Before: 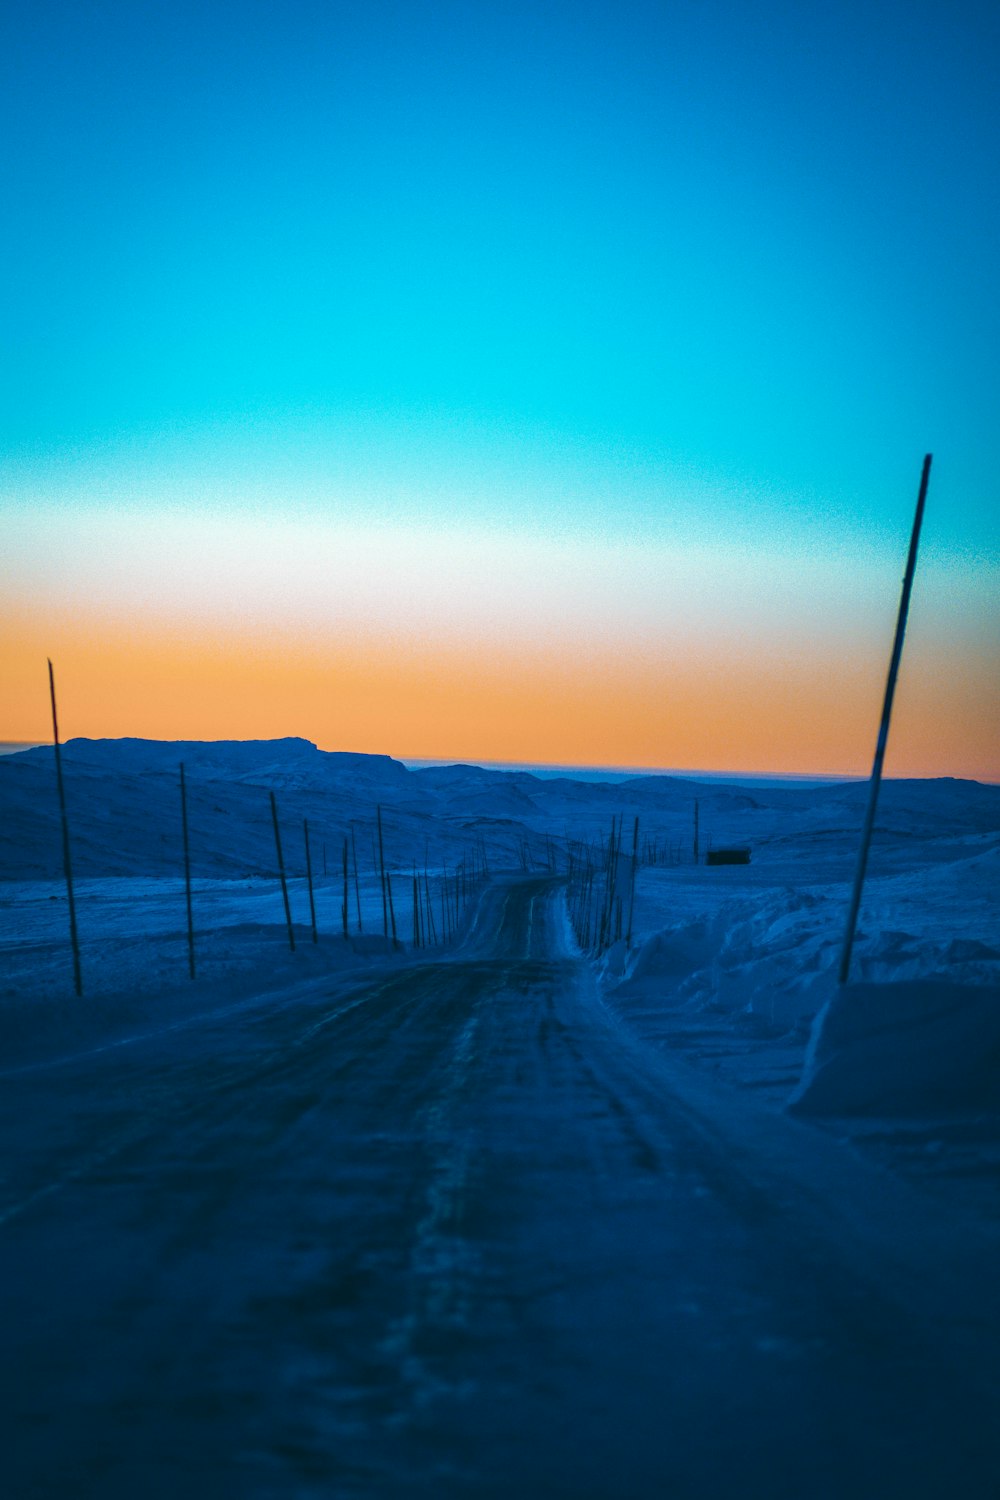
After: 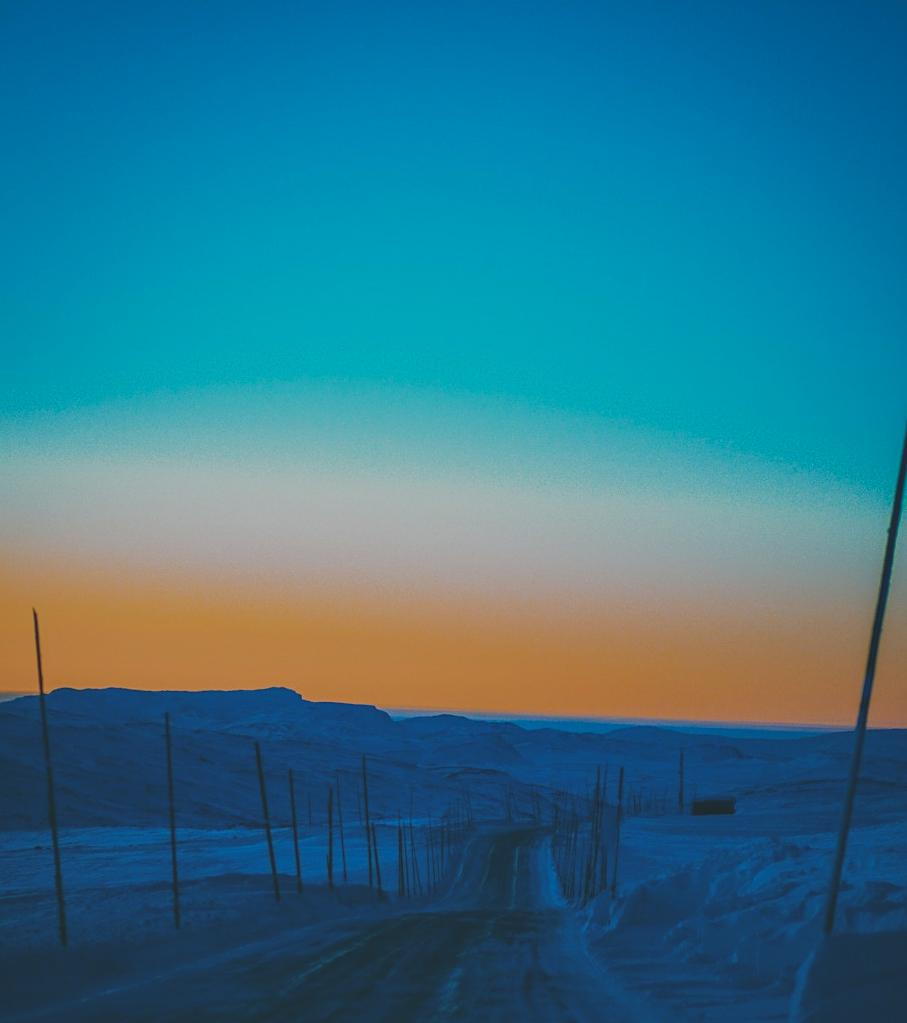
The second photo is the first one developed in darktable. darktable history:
exposure: black level correction -0.016, exposure -1.059 EV, compensate exposure bias true, compensate highlight preservation false
contrast brightness saturation: contrast -0.097, brightness 0.041, saturation 0.083
sharpen: amount 0.204
color balance rgb: shadows lift › chroma 2.054%, shadows lift › hue 134.59°, linear chroma grading › global chroma 14.603%, perceptual saturation grading › global saturation 0.576%, global vibrance -24.108%
color correction: highlights a* -0.163, highlights b* -0.087
crop: left 1.585%, top 3.364%, right 7.694%, bottom 28.413%
local contrast: detail 110%
